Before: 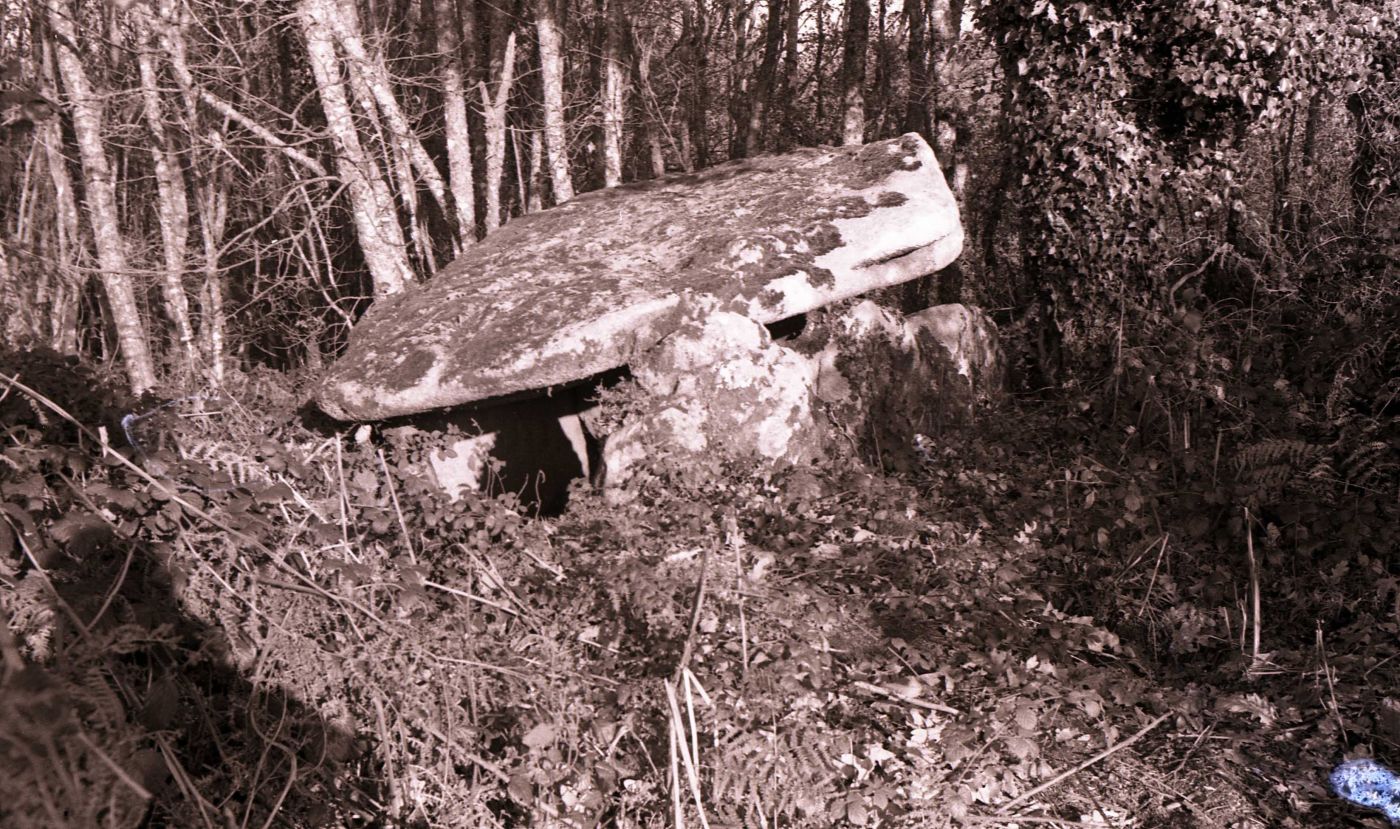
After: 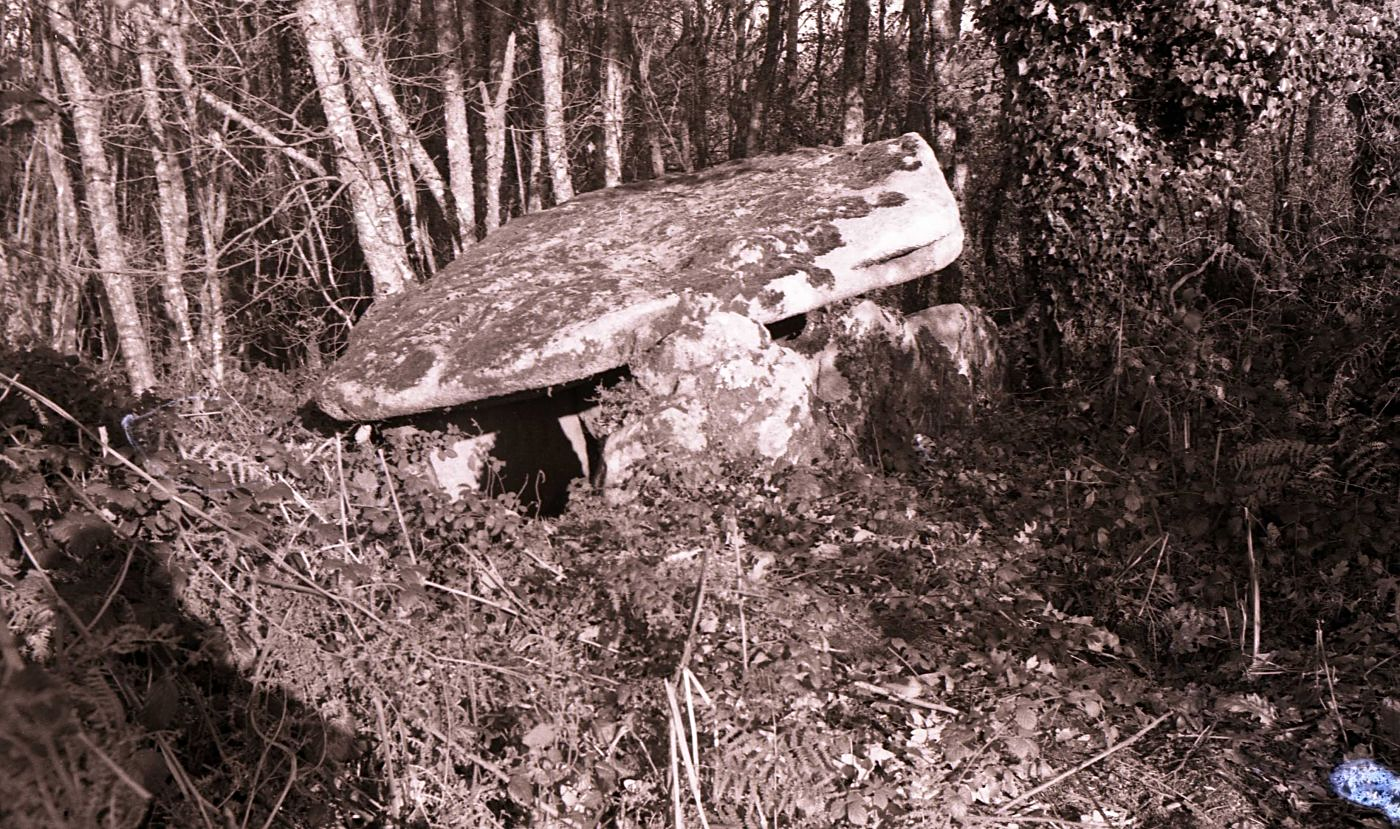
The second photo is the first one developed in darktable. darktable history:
contrast brightness saturation: contrast 0.05
sharpen: amount 0.2
